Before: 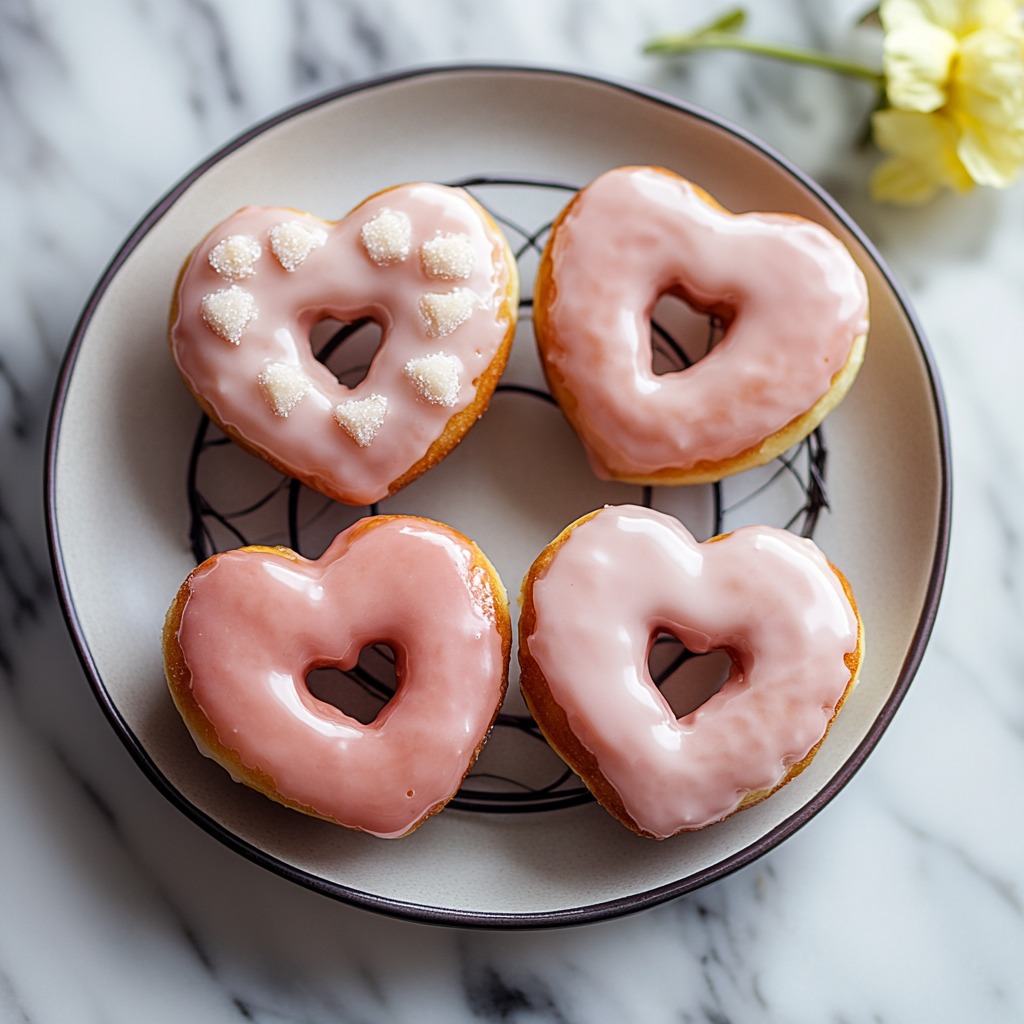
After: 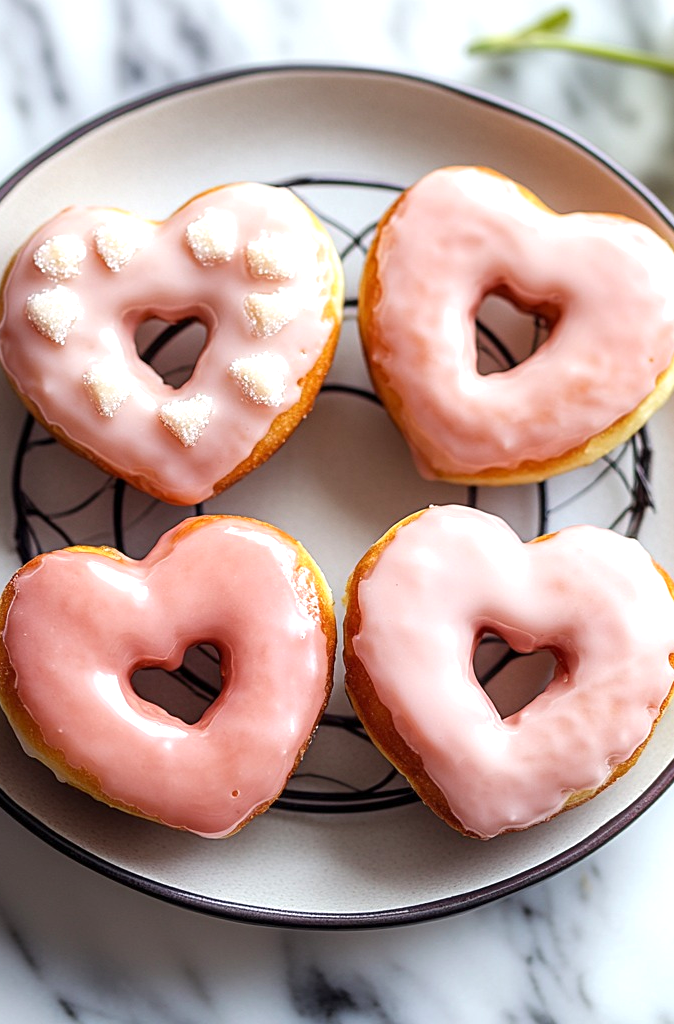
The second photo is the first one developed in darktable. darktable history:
exposure: exposure 0.561 EV, compensate exposure bias true, compensate highlight preservation false
crop: left 17.09%, right 17.001%
